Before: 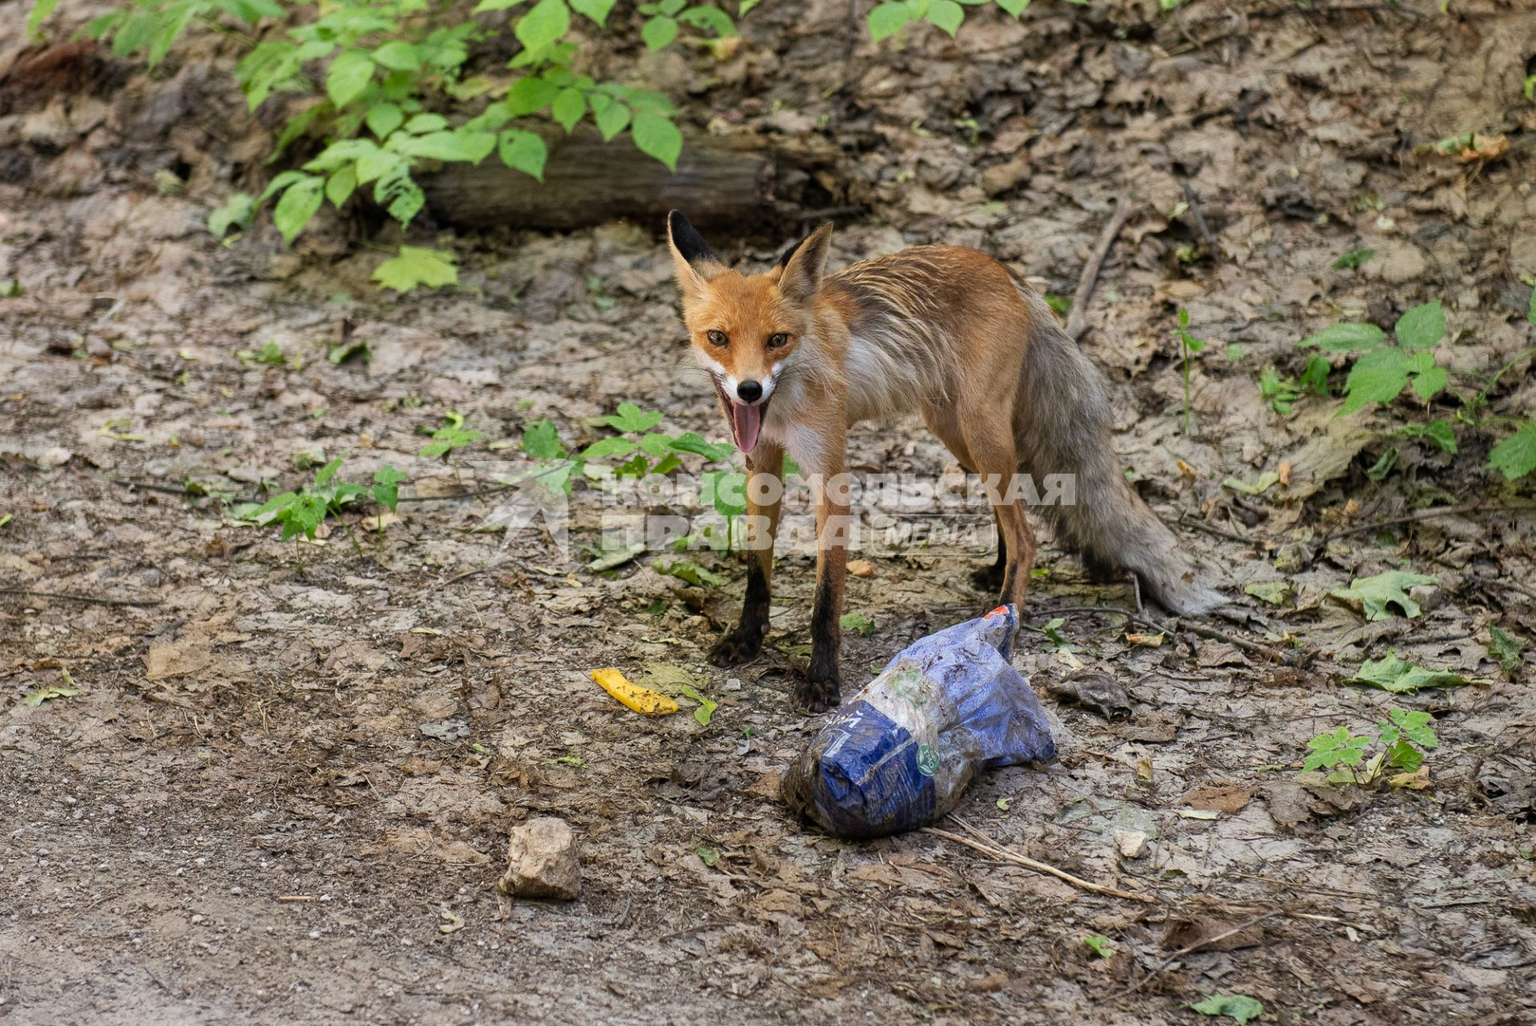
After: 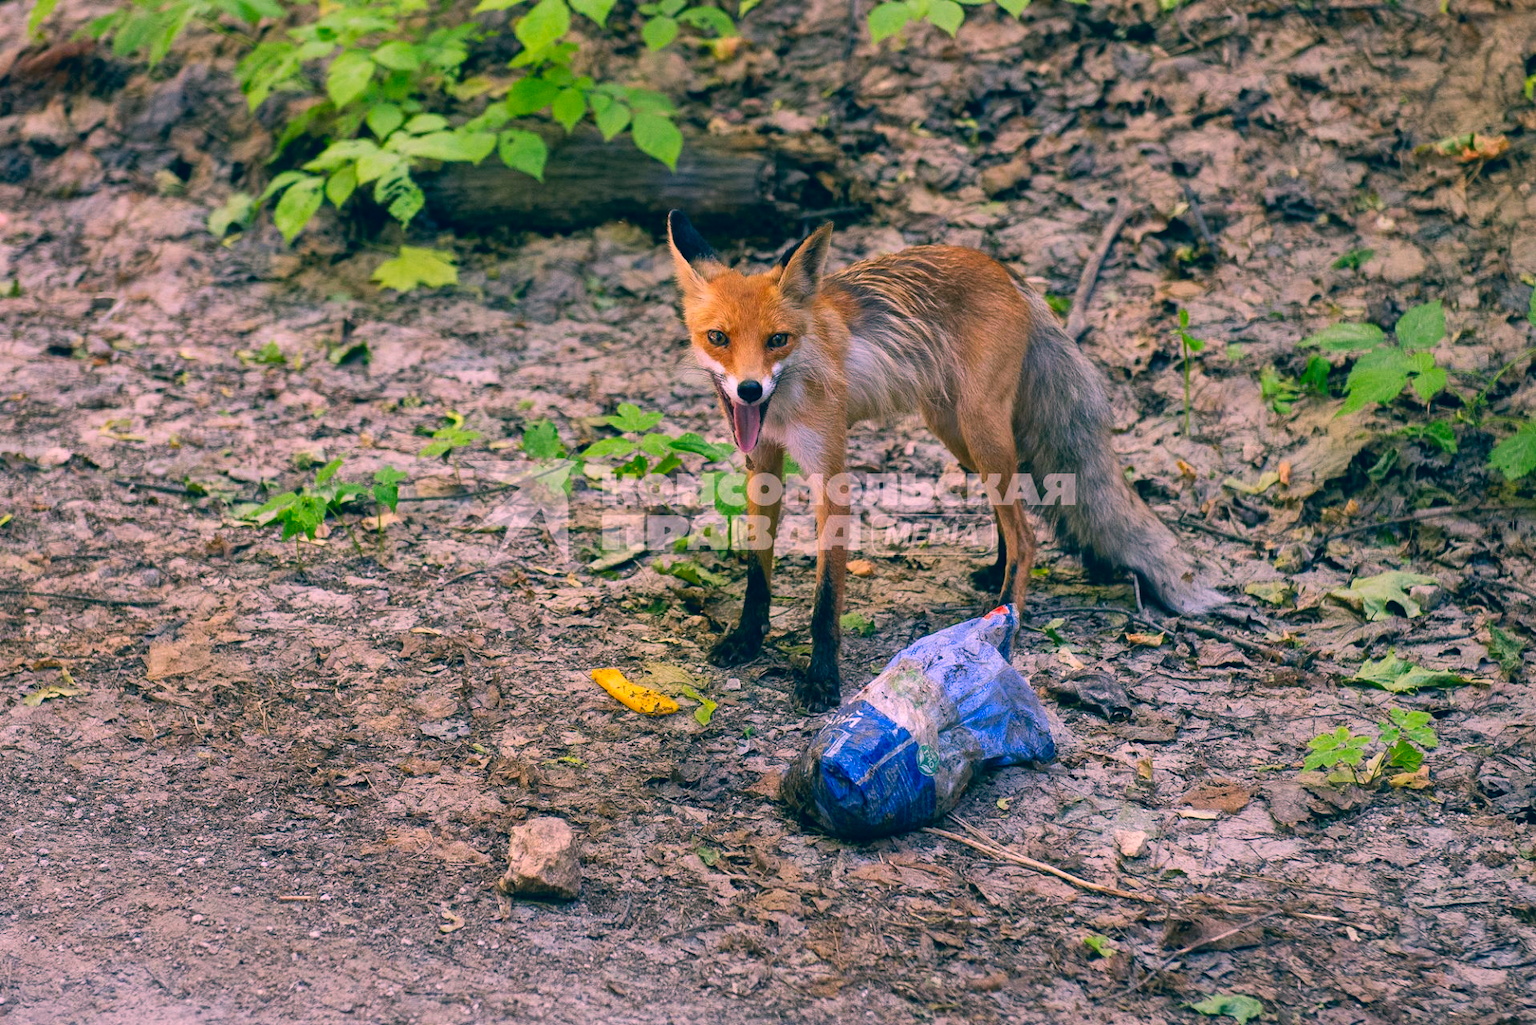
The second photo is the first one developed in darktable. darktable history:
color correction: highlights a* 16.64, highlights b* 0.197, shadows a* -15.17, shadows b* -14.01, saturation 1.49
